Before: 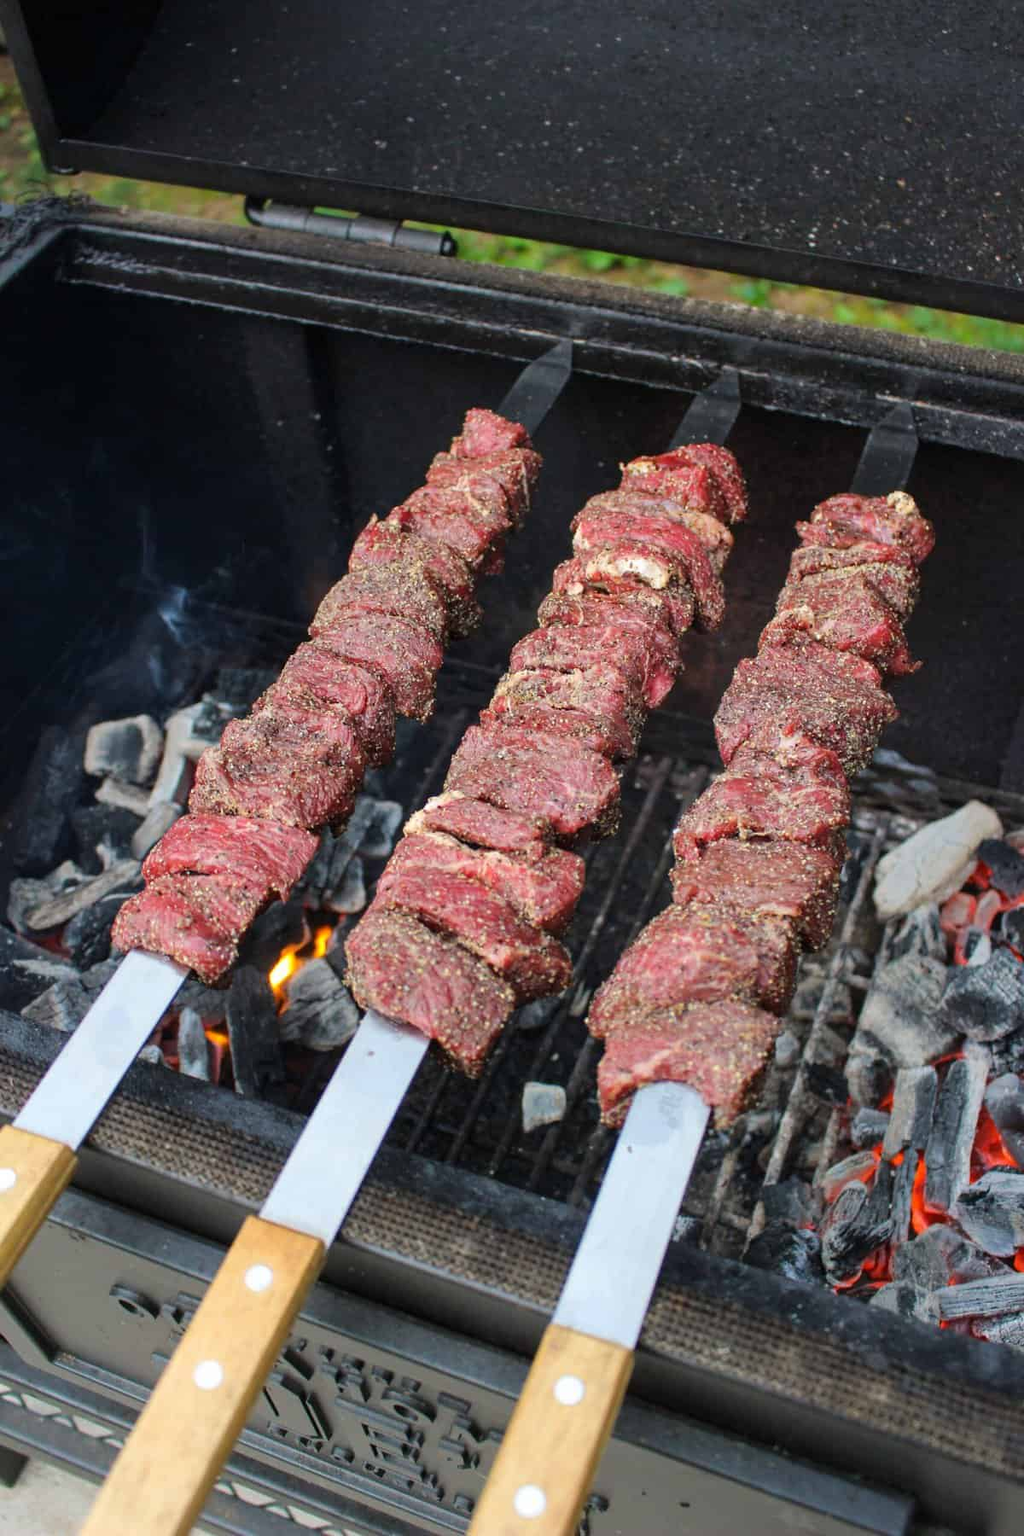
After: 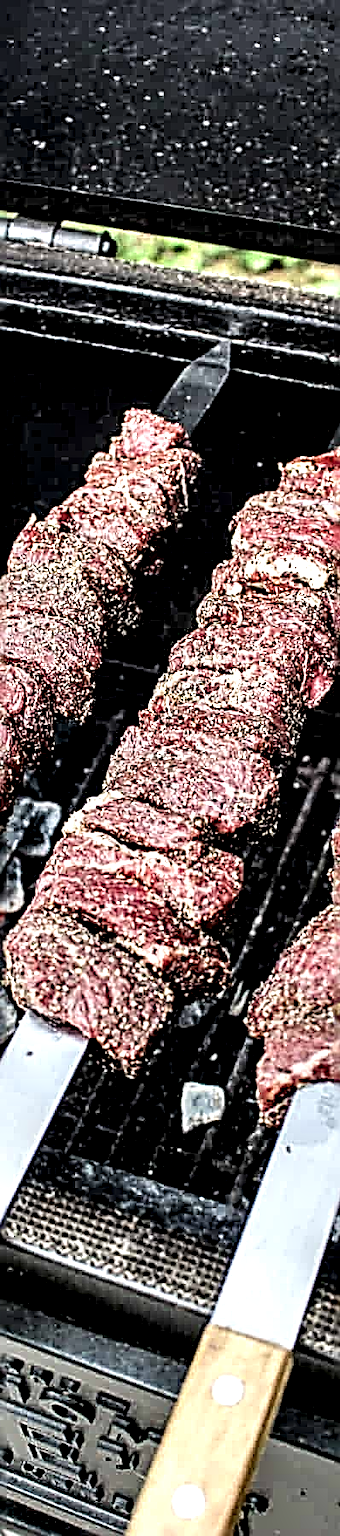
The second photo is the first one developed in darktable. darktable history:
crop: left 33.36%, right 33.36%
local contrast: highlights 115%, shadows 42%, detail 293%
filmic rgb: black relative exposure -7.65 EV, white relative exposure 4.56 EV, hardness 3.61
sharpen: radius 3.158, amount 1.731
